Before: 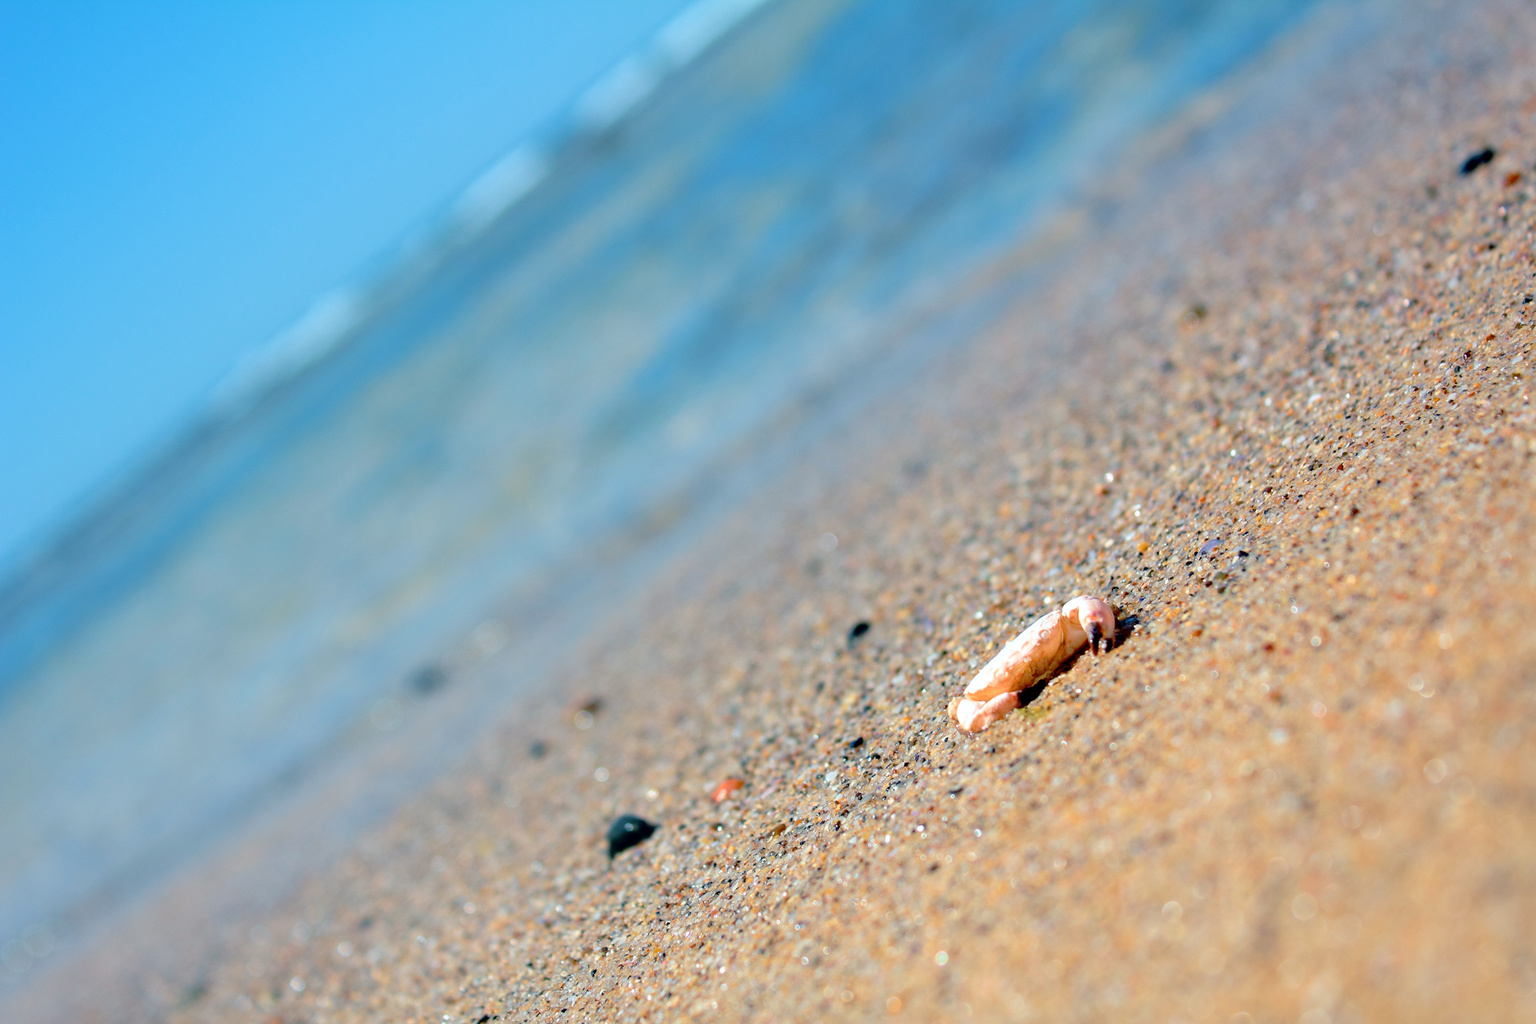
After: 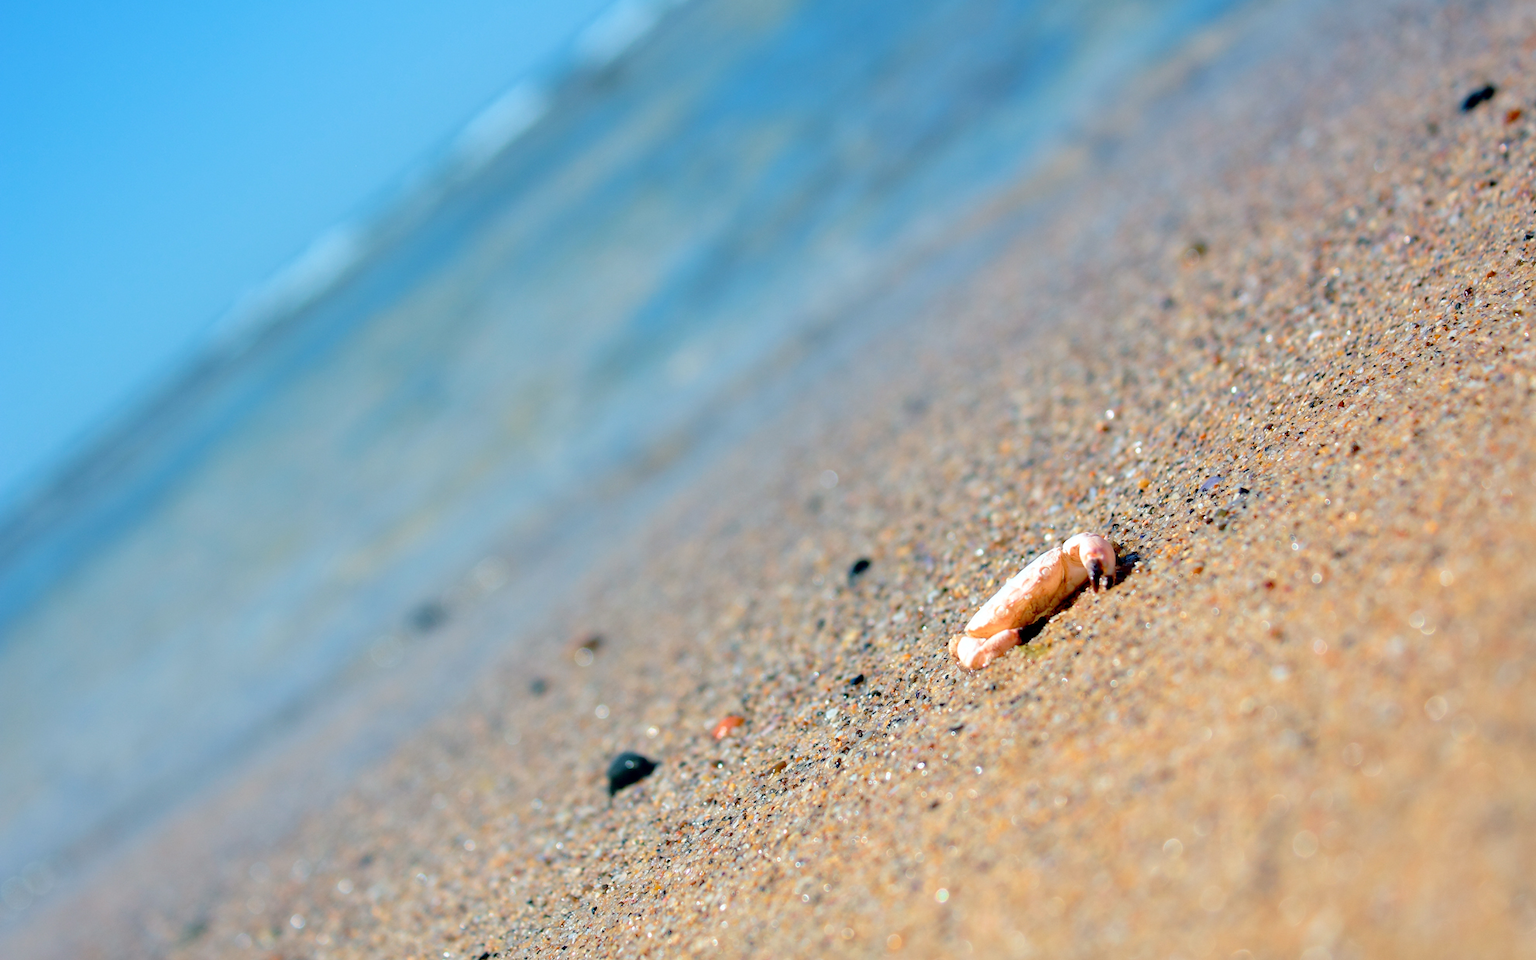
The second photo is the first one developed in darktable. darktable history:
crop and rotate: top 6.219%
